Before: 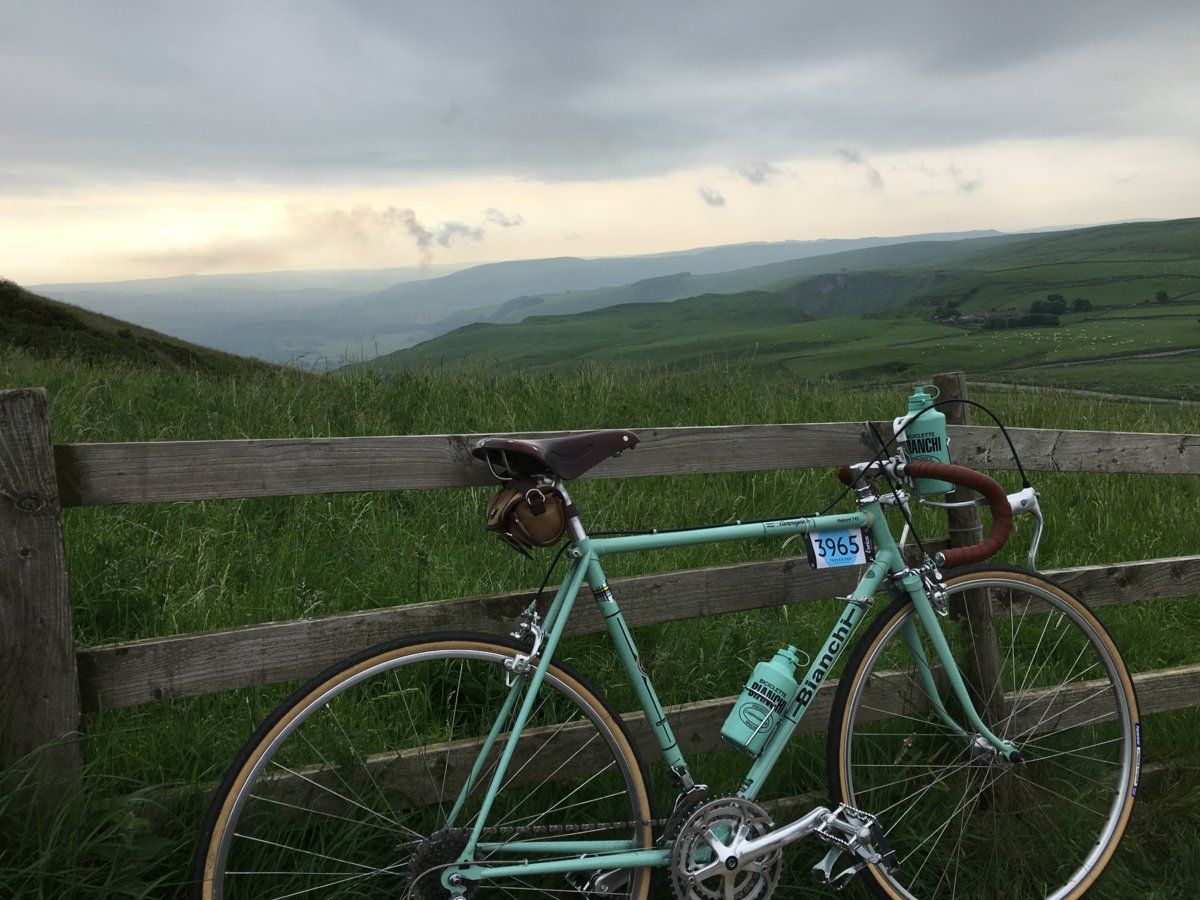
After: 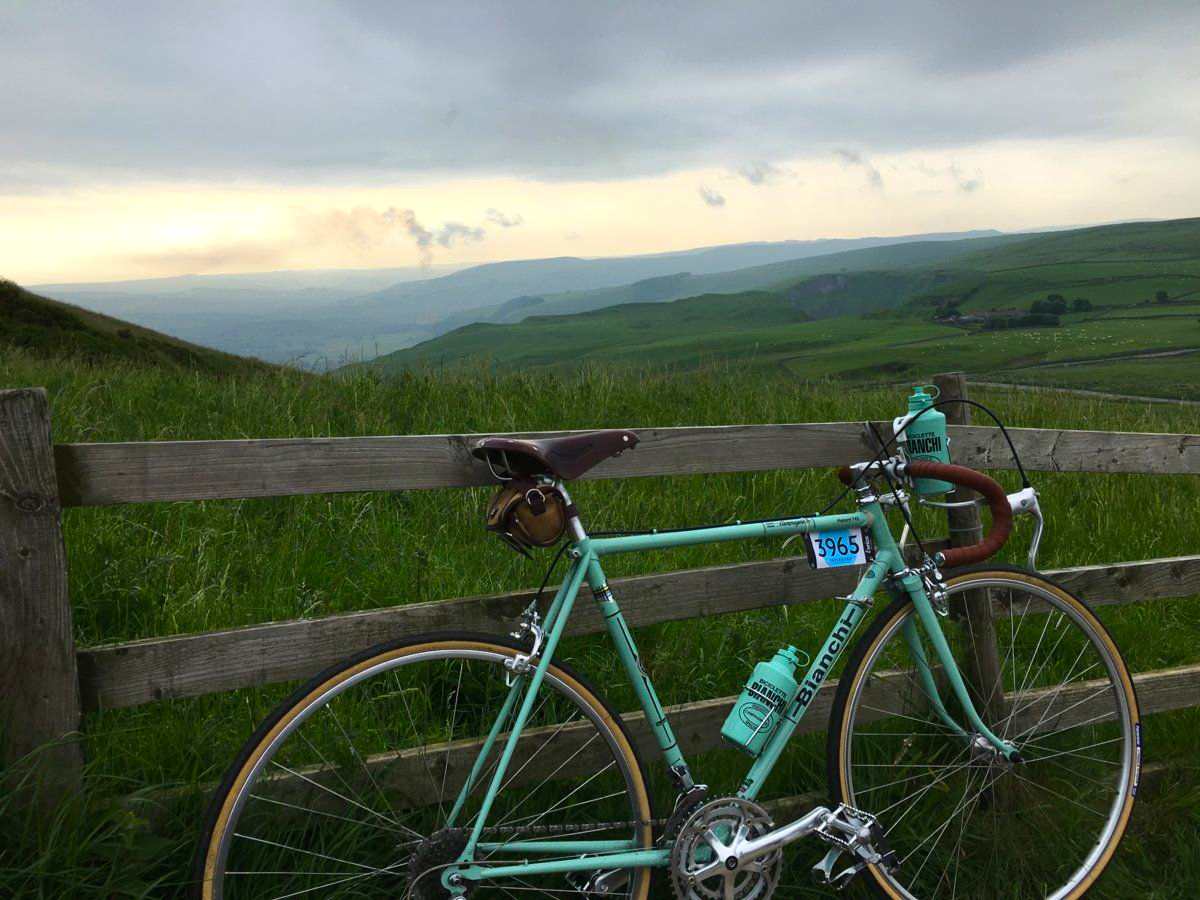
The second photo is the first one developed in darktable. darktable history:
color balance rgb: shadows lift › luminance -9.984%, linear chroma grading › global chroma 15.428%, perceptual saturation grading › global saturation 18.189%, perceptual brilliance grading › global brilliance 3.698%
